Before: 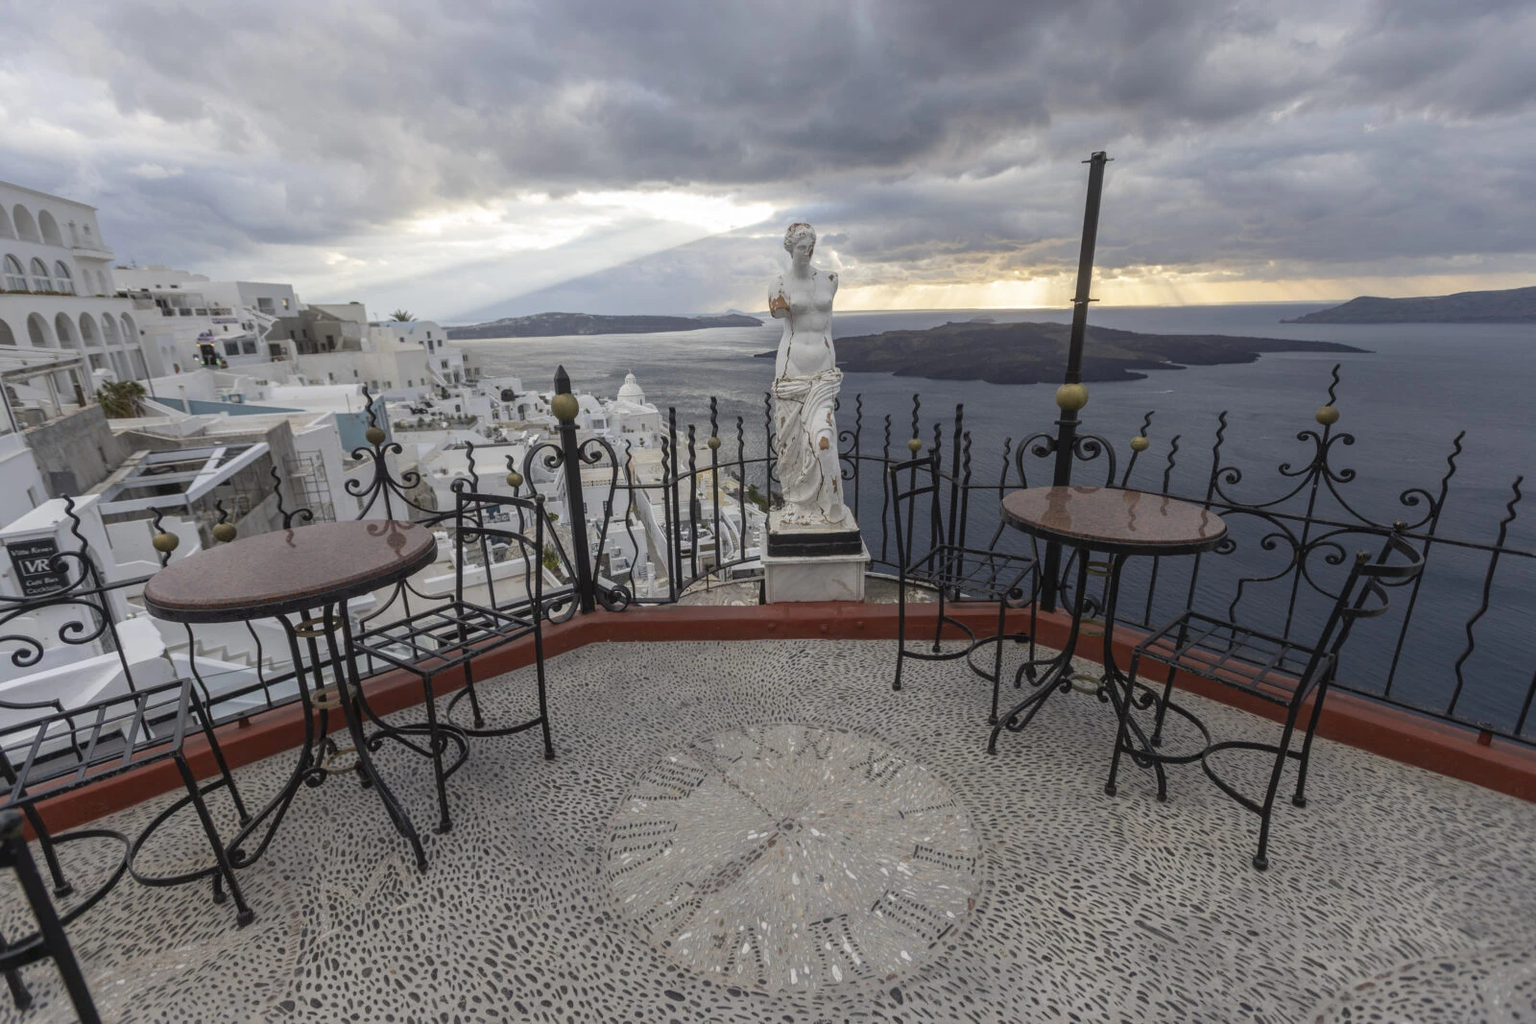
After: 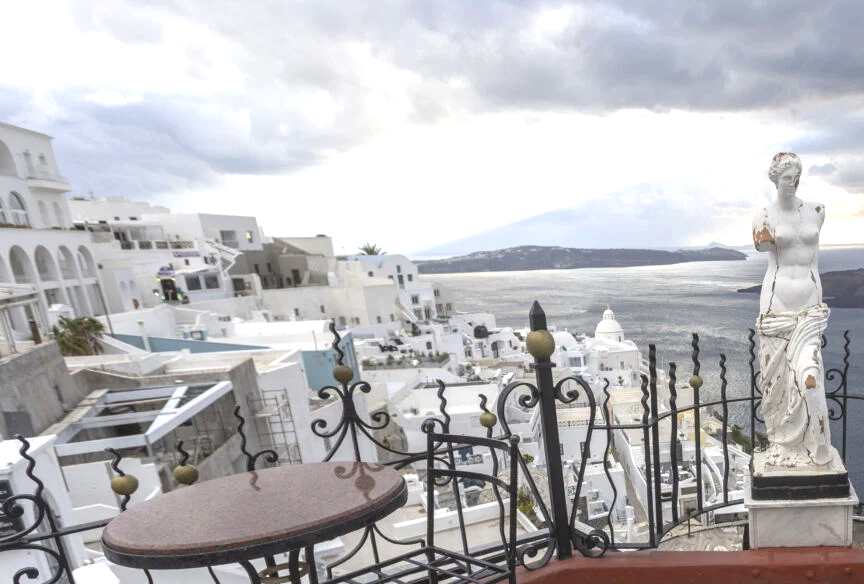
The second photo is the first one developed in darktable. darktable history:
crop and rotate: left 3.043%, top 7.566%, right 42.908%, bottom 37.685%
exposure: black level correction 0, exposure 0.949 EV, compensate highlight preservation false
